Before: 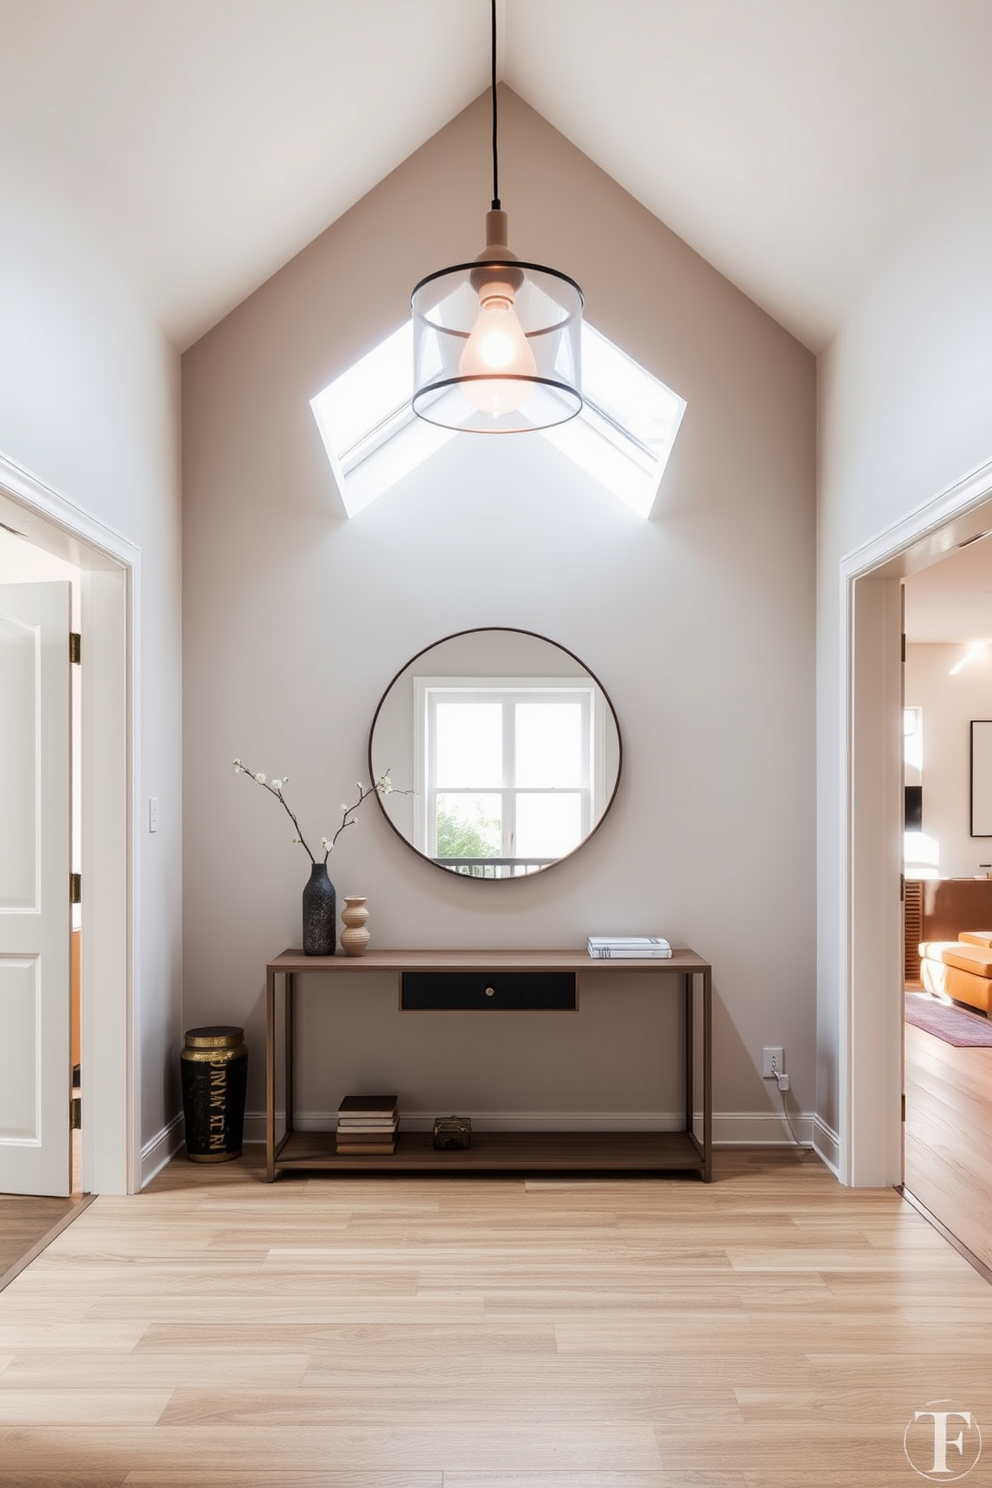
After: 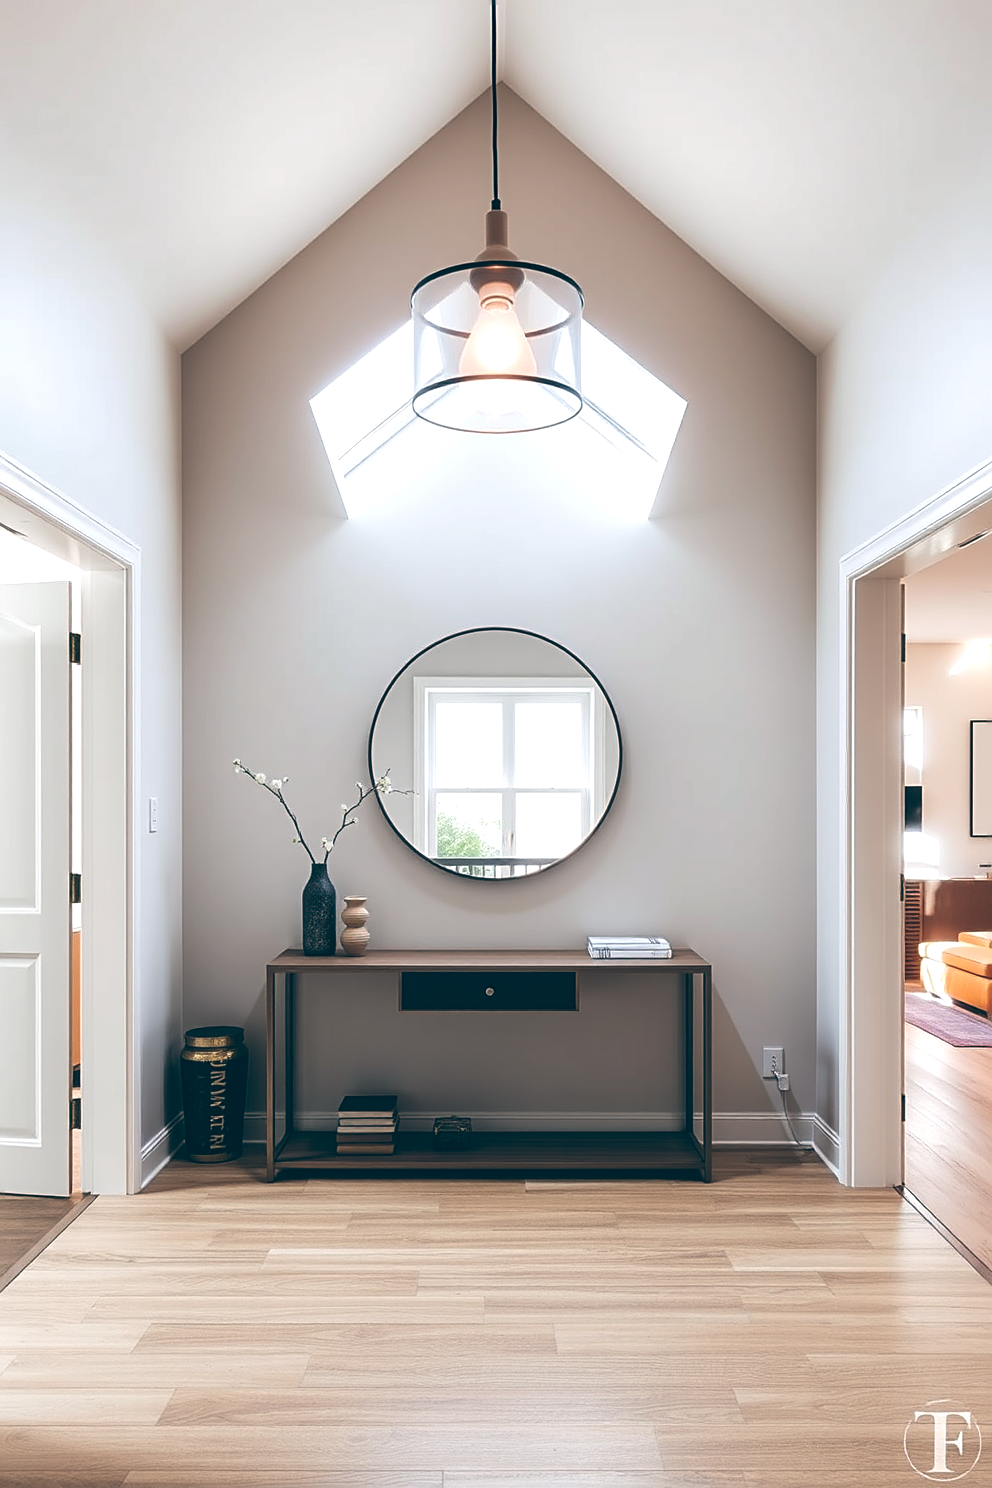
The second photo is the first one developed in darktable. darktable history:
sharpen: on, module defaults
color balance: lift [1.016, 0.983, 1, 1.017], gamma [0.958, 1, 1, 1], gain [0.981, 1.007, 0.993, 1.002], input saturation 118.26%, contrast 13.43%, contrast fulcrum 21.62%, output saturation 82.76%
